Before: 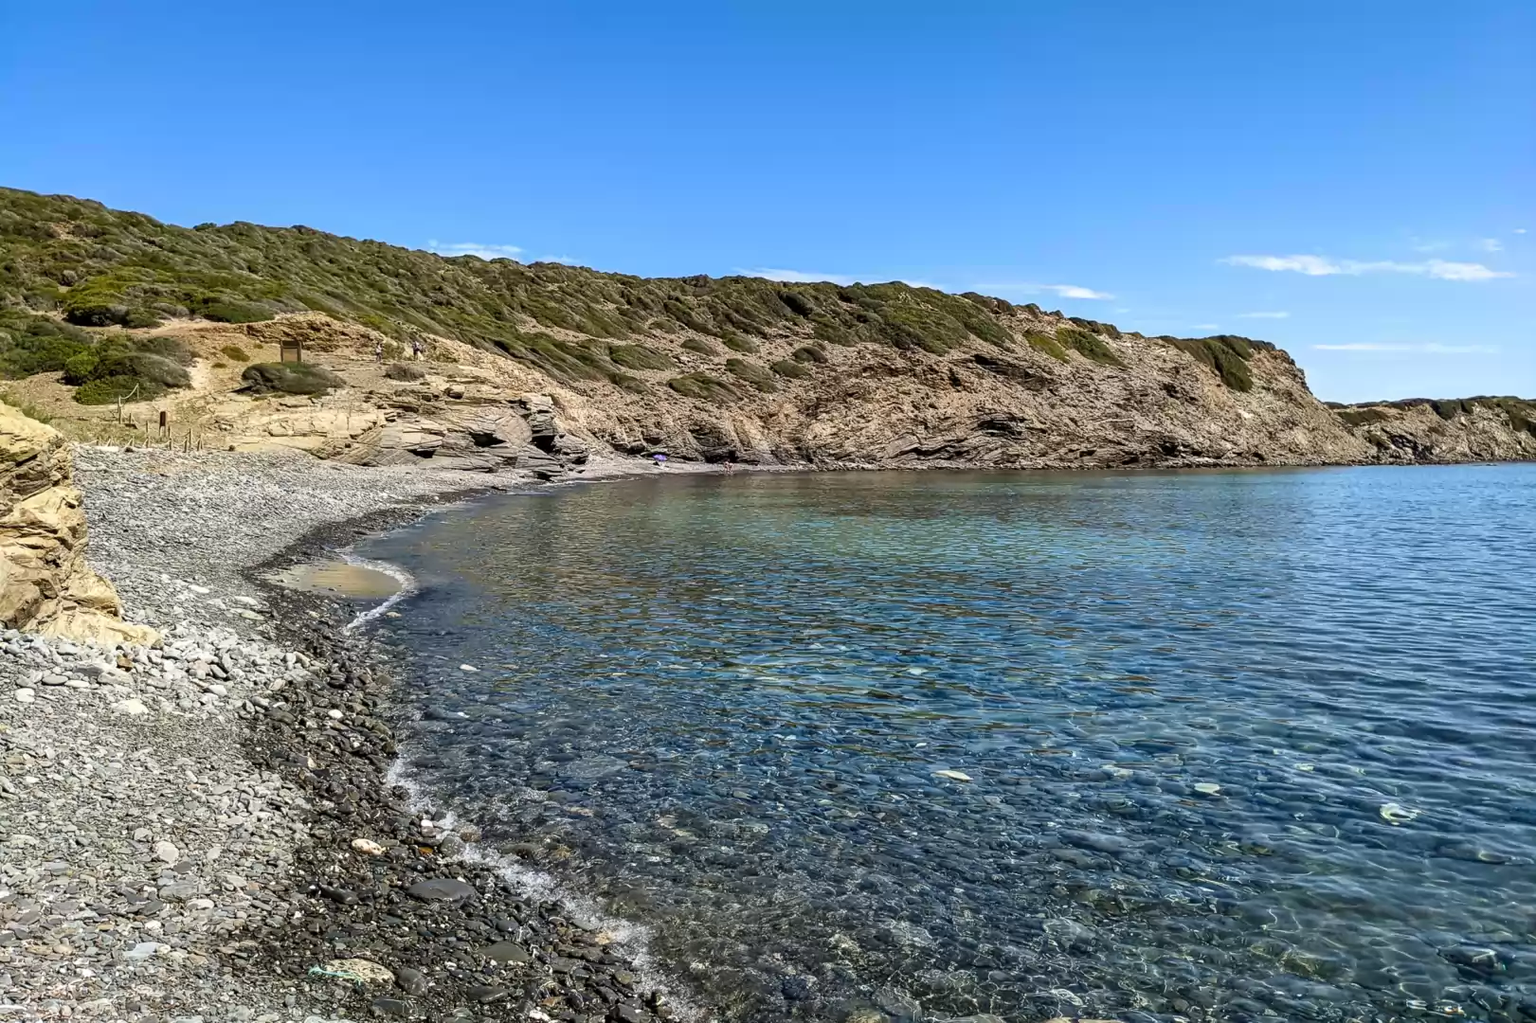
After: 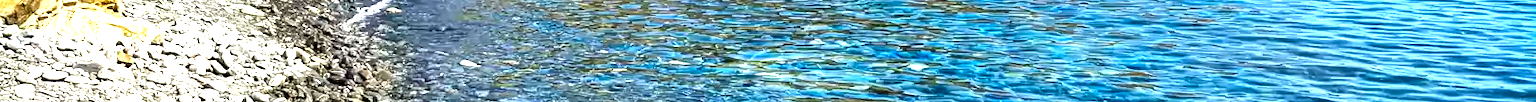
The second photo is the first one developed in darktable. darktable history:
color balance rgb: linear chroma grading › shadows -10%, linear chroma grading › global chroma 20%, perceptual saturation grading › global saturation 15%, perceptual brilliance grading › global brilliance 30%, perceptual brilliance grading › highlights 12%, perceptual brilliance grading › mid-tones 24%, global vibrance 20%
crop and rotate: top 59.084%, bottom 30.916%
exposure: exposure 0 EV, compensate highlight preservation false
